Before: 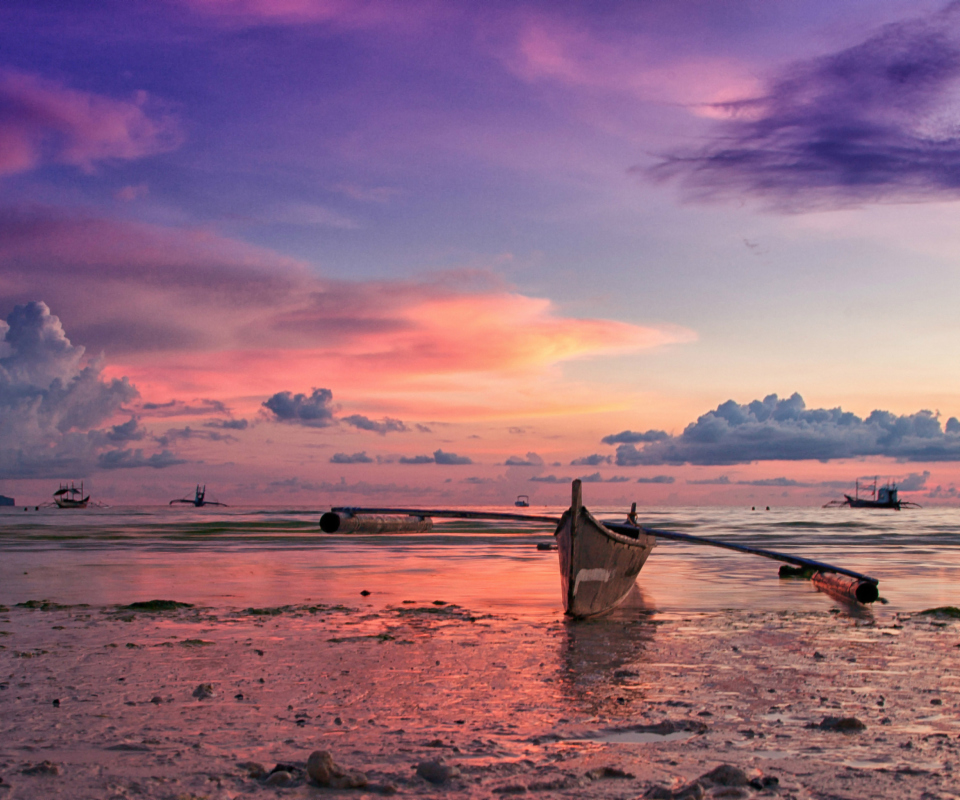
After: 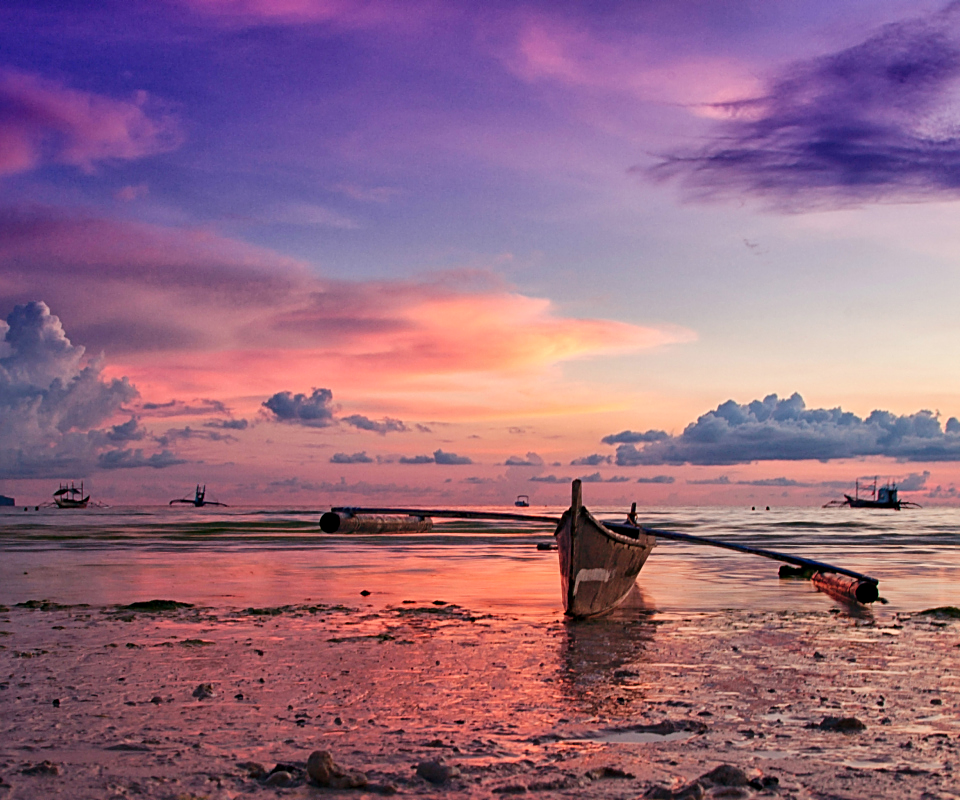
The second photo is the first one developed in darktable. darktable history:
sharpen: on, module defaults
exposure: black level correction 0.001, compensate highlight preservation false
tone curve: curves: ch0 [(0, 0) (0.037, 0.025) (0.131, 0.093) (0.275, 0.256) (0.497, 0.51) (0.617, 0.643) (0.704, 0.732) (0.813, 0.832) (0.911, 0.925) (0.997, 0.995)]; ch1 [(0, 0) (0.301, 0.3) (0.444, 0.45) (0.493, 0.495) (0.507, 0.503) (0.534, 0.533) (0.582, 0.58) (0.658, 0.693) (0.746, 0.77) (1, 1)]; ch2 [(0, 0) (0.246, 0.233) (0.36, 0.352) (0.415, 0.418) (0.476, 0.492) (0.502, 0.504) (0.525, 0.518) (0.539, 0.544) (0.586, 0.602) (0.634, 0.651) (0.706, 0.727) (0.853, 0.852) (1, 0.951)], preserve colors none
